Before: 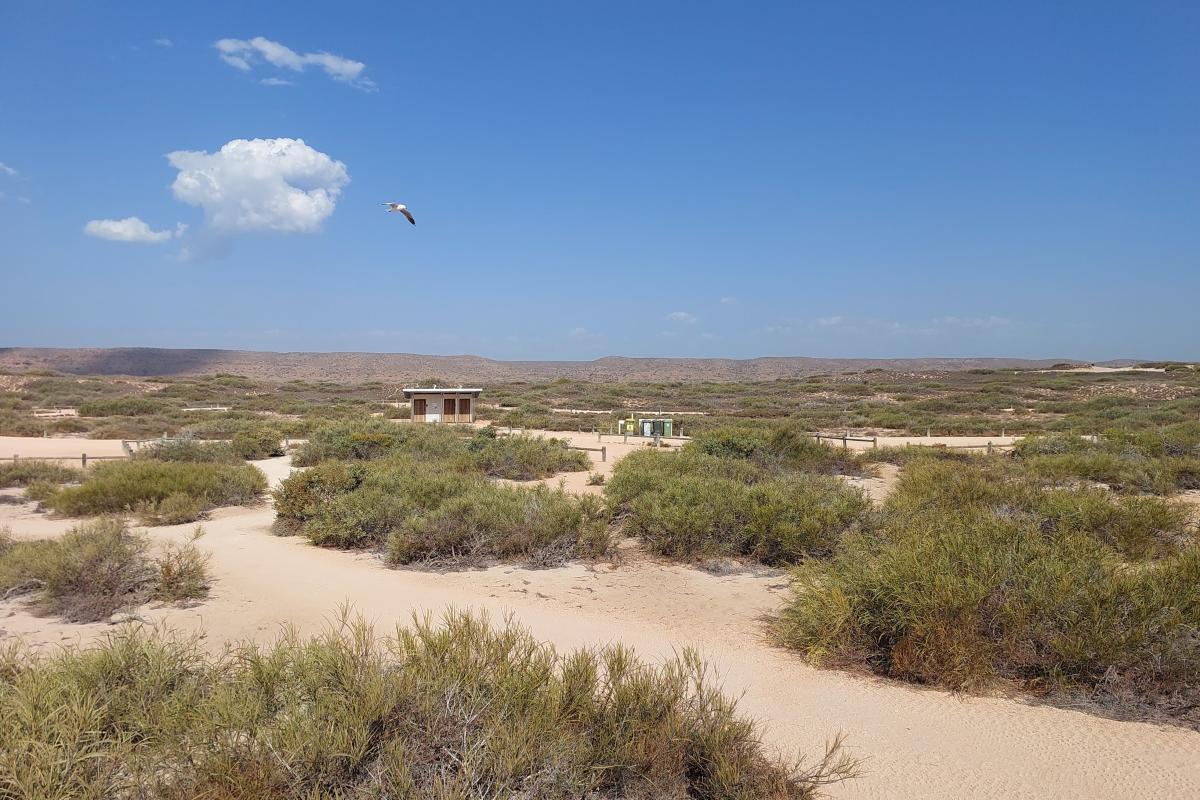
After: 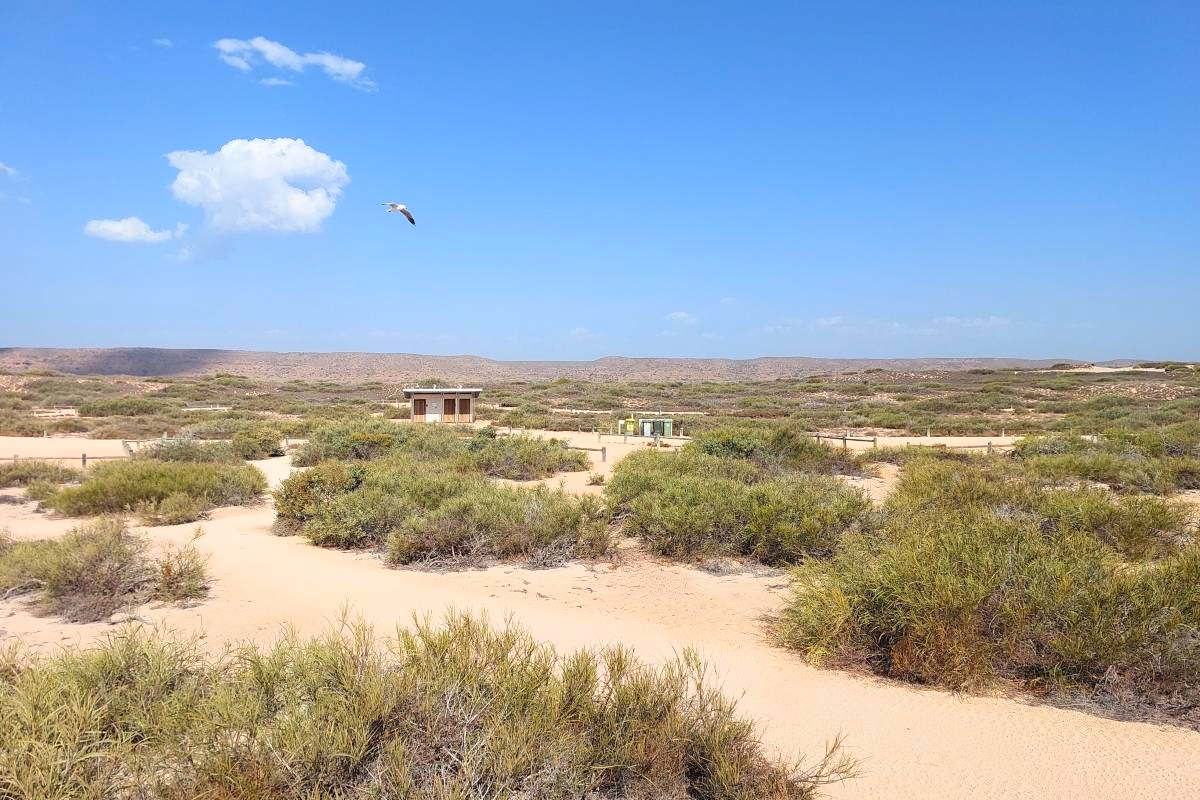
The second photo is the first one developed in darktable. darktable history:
exposure: exposure 0.078 EV, compensate highlight preservation false
contrast brightness saturation: contrast 0.2, brightness 0.16, saturation 0.22
white balance: emerald 1
